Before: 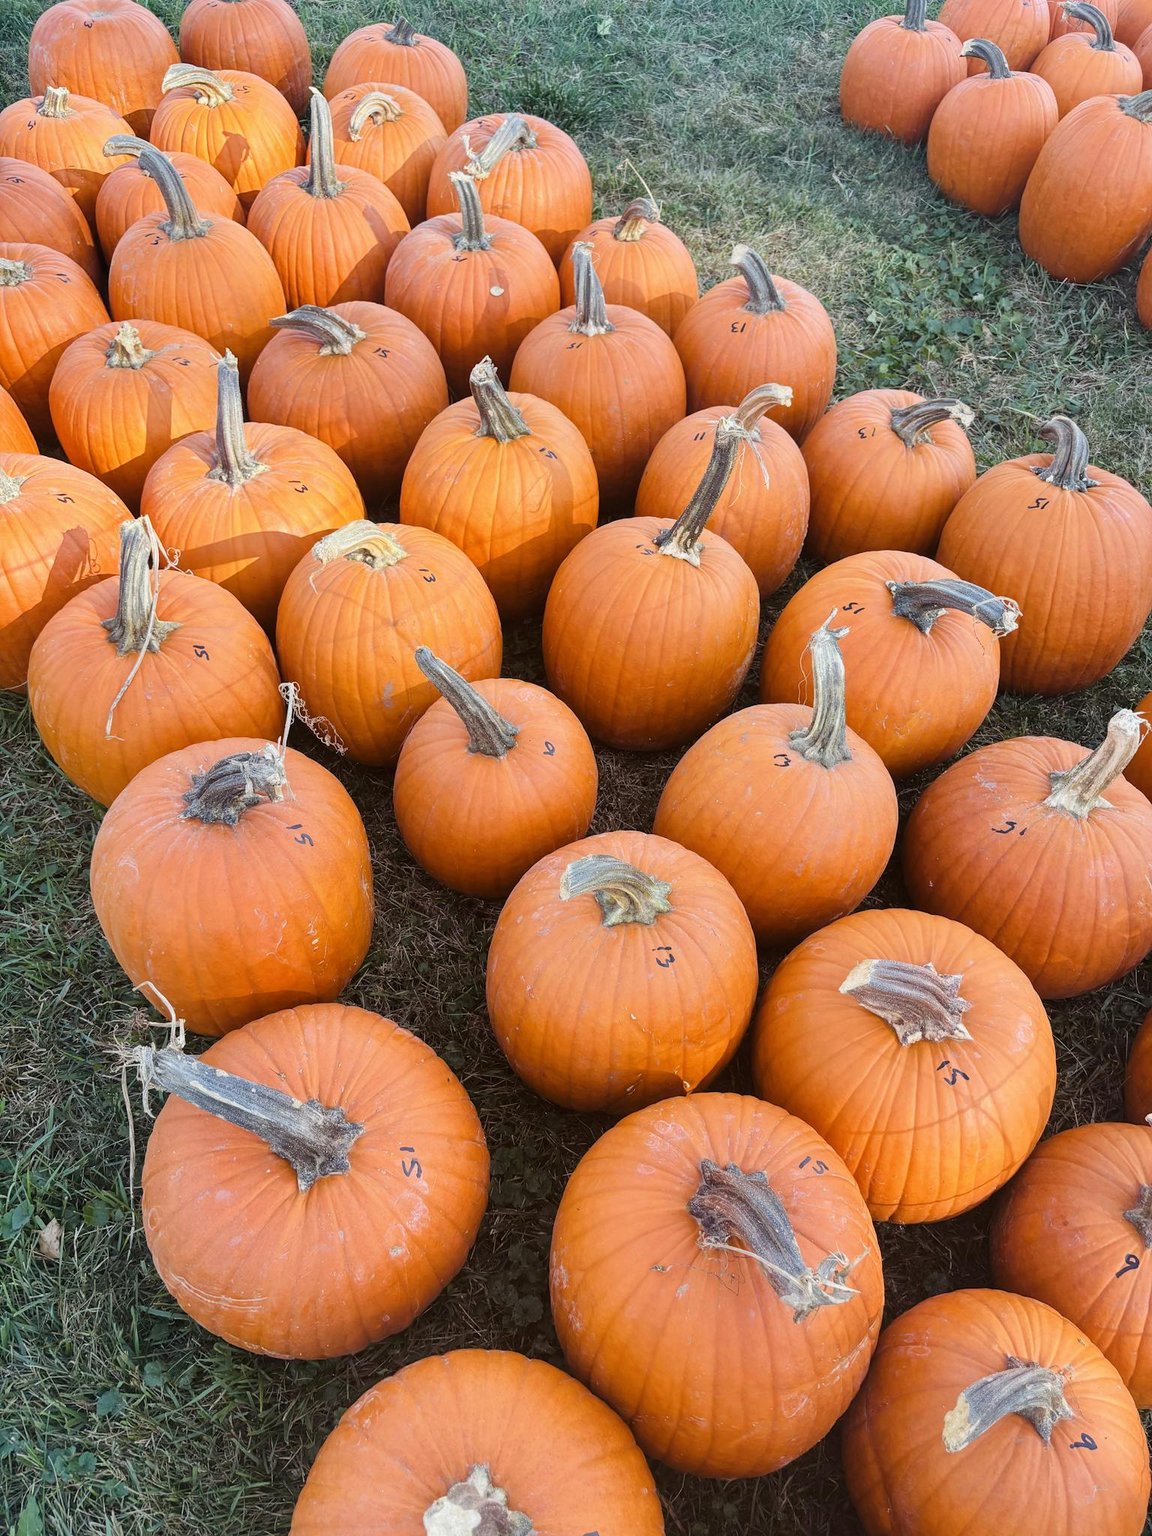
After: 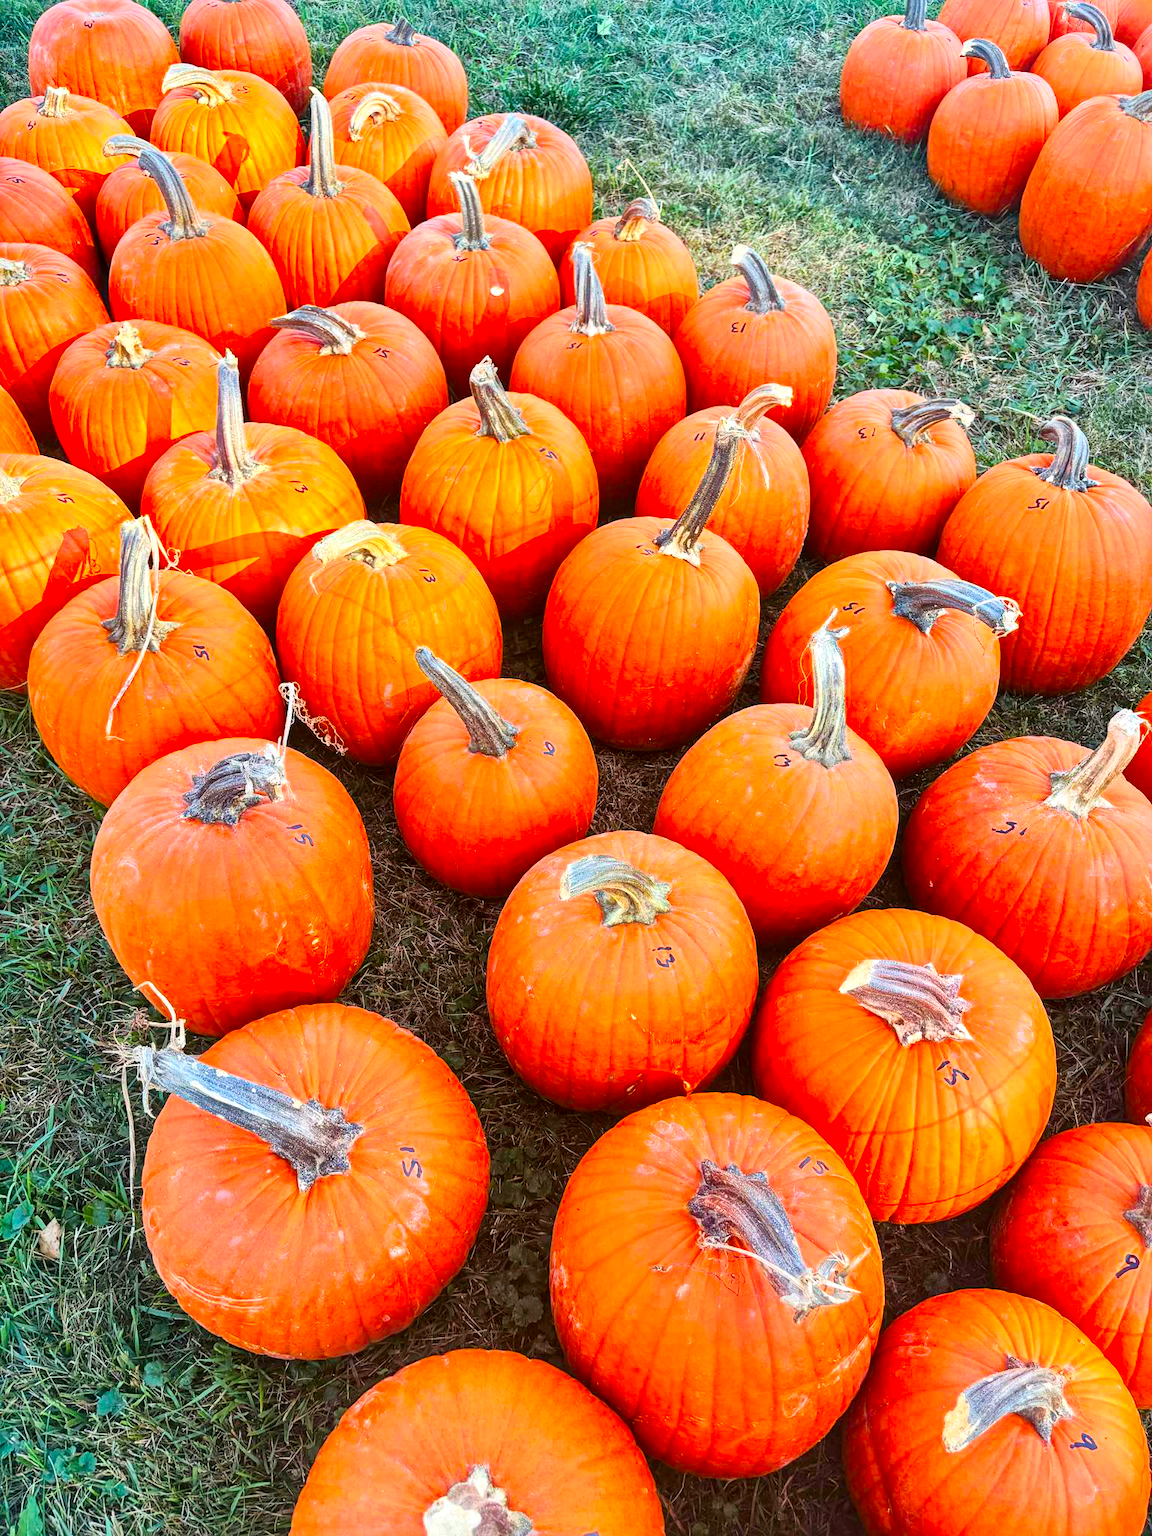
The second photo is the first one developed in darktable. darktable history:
contrast brightness saturation: contrast 0.197, brightness 0.2, saturation 0.813
local contrast: mode bilateral grid, contrast 21, coarseness 19, detail 163%, midtone range 0.2
